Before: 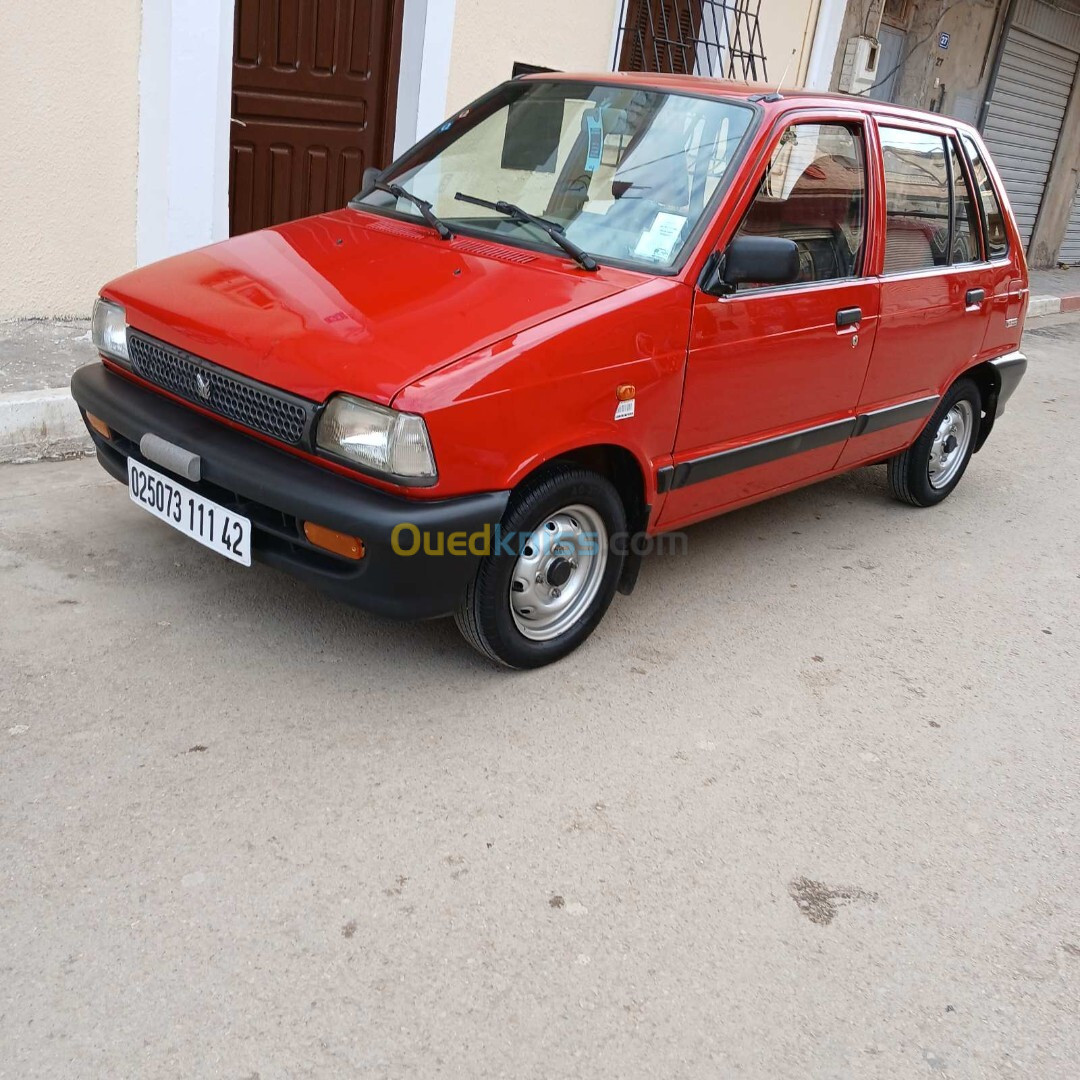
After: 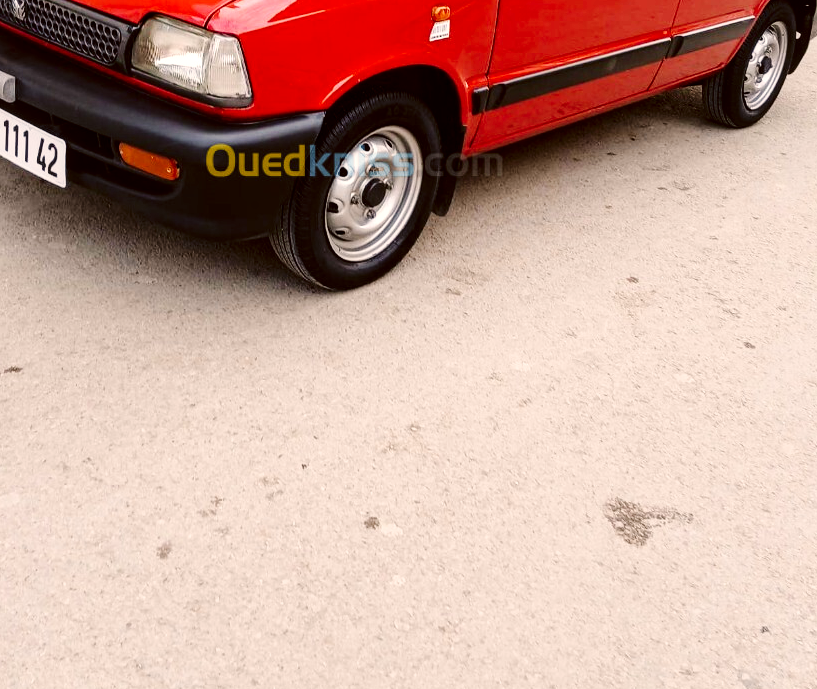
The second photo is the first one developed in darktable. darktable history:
color correction: highlights a* 6.27, highlights b* 8.19, shadows a* 5.94, shadows b* 7.23, saturation 0.9
crop and rotate: left 17.299%, top 35.115%, right 7.015%, bottom 1.024%
local contrast: highlights 83%, shadows 81%
base curve: curves: ch0 [(0, 0) (0.036, 0.025) (0.121, 0.166) (0.206, 0.329) (0.605, 0.79) (1, 1)], preserve colors none
